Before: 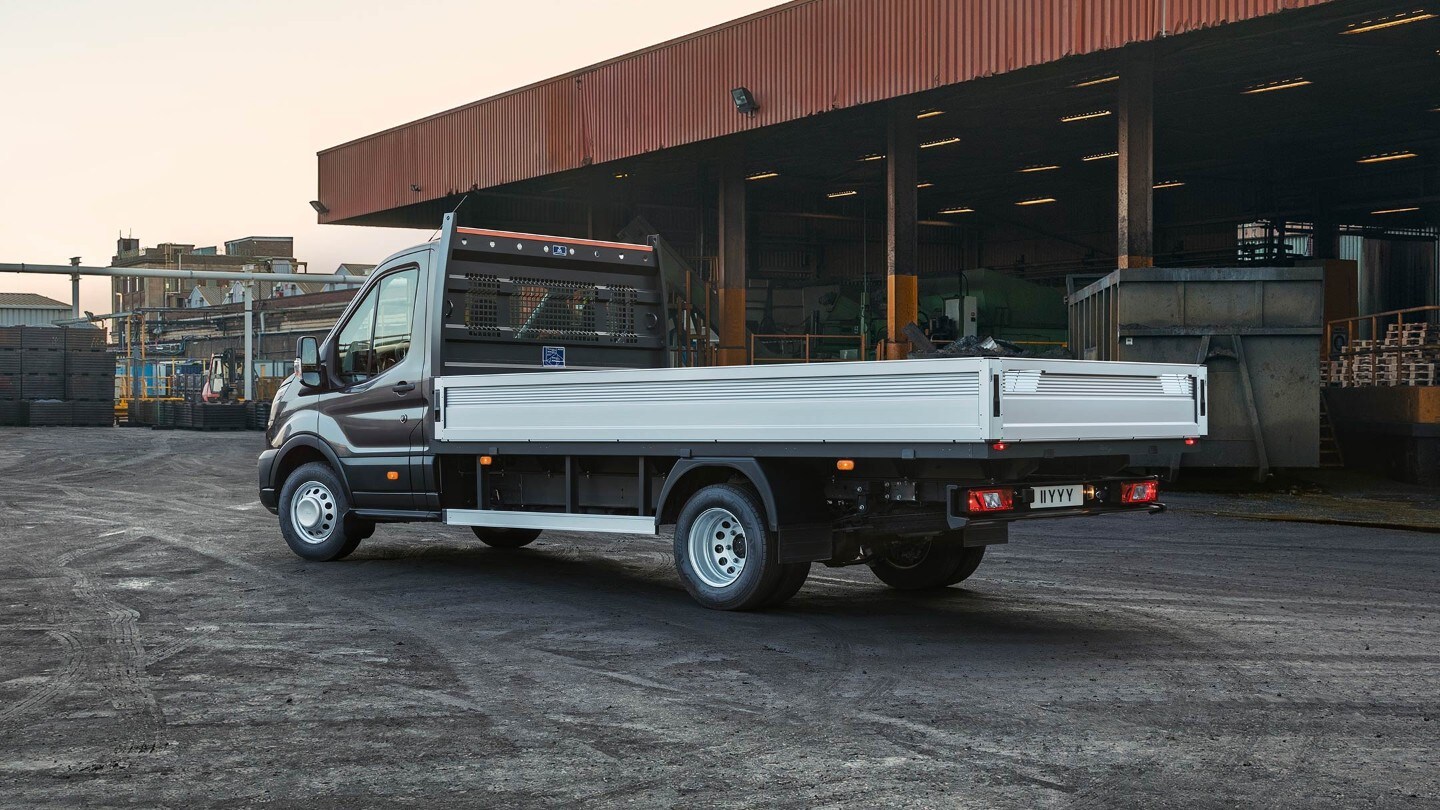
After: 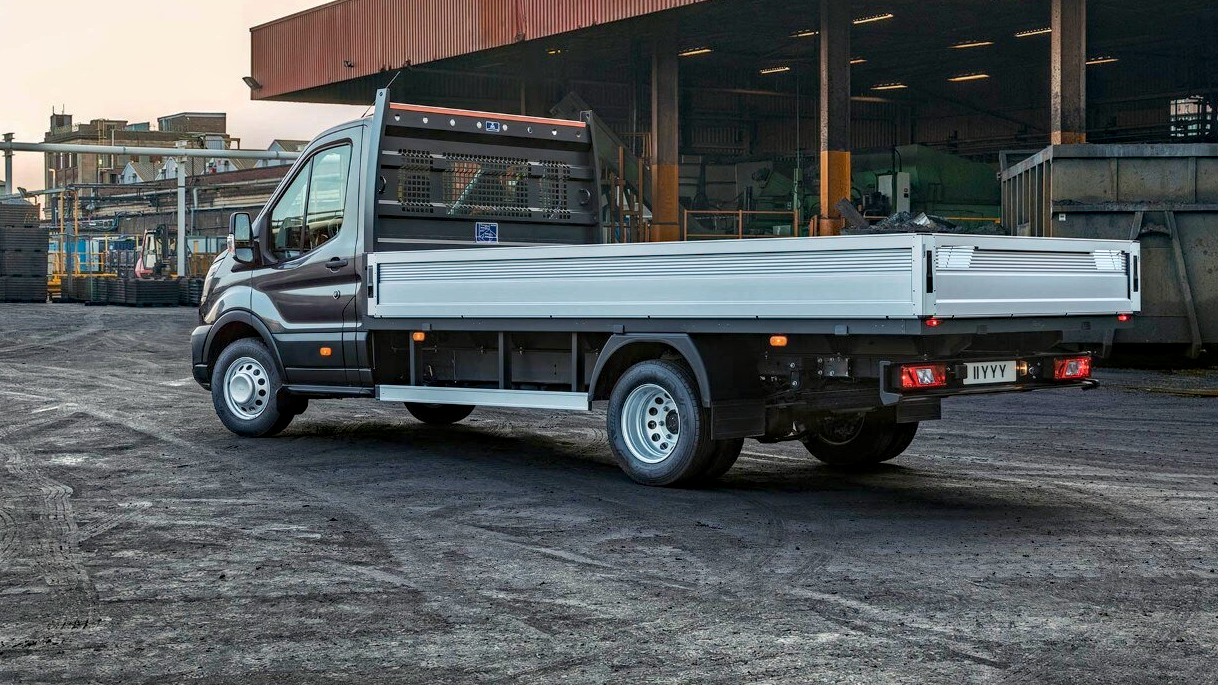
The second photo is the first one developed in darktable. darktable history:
crop and rotate: left 4.662%, top 15.342%, right 10.686%
local contrast: detail 130%
haze removal: strength 0.3, distance 0.256, compatibility mode true, adaptive false
levels: levels [0, 0.478, 1]
